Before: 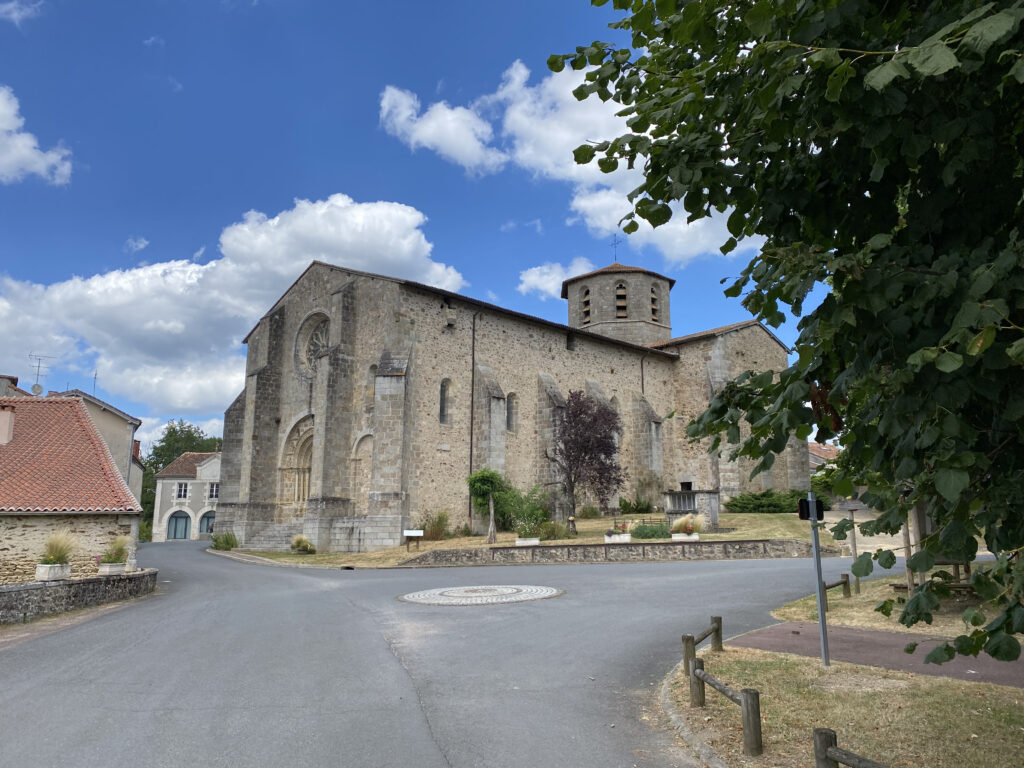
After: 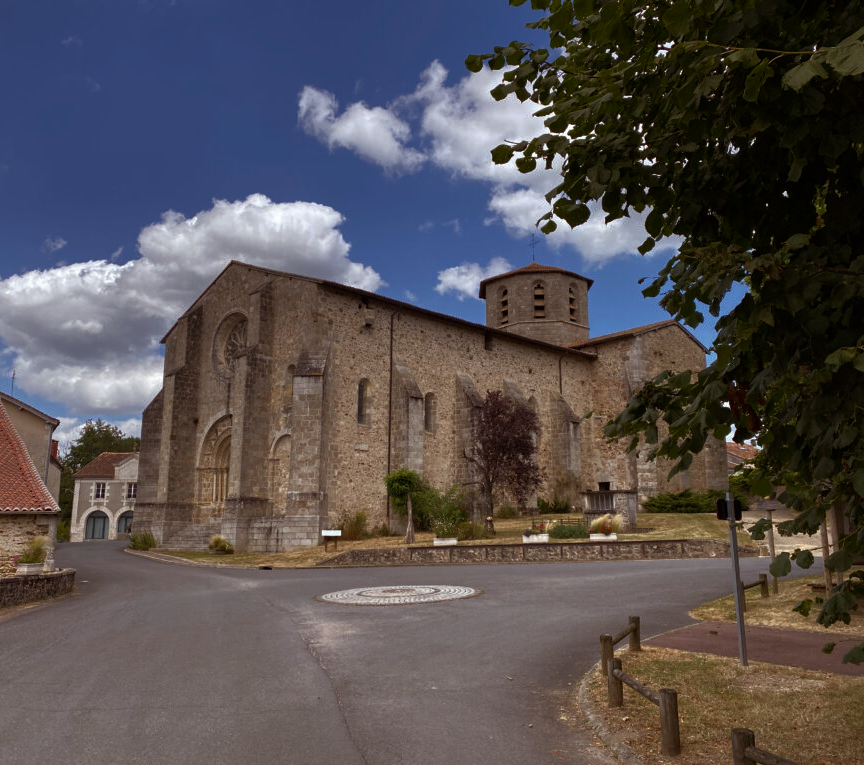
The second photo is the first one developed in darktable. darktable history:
crop: left 8.026%, right 7.374%
color balance: on, module defaults
rgb levels: mode RGB, independent channels, levels [[0, 0.5, 1], [0, 0.521, 1], [0, 0.536, 1]]
rgb curve: curves: ch0 [(0, 0) (0.415, 0.237) (1, 1)]
